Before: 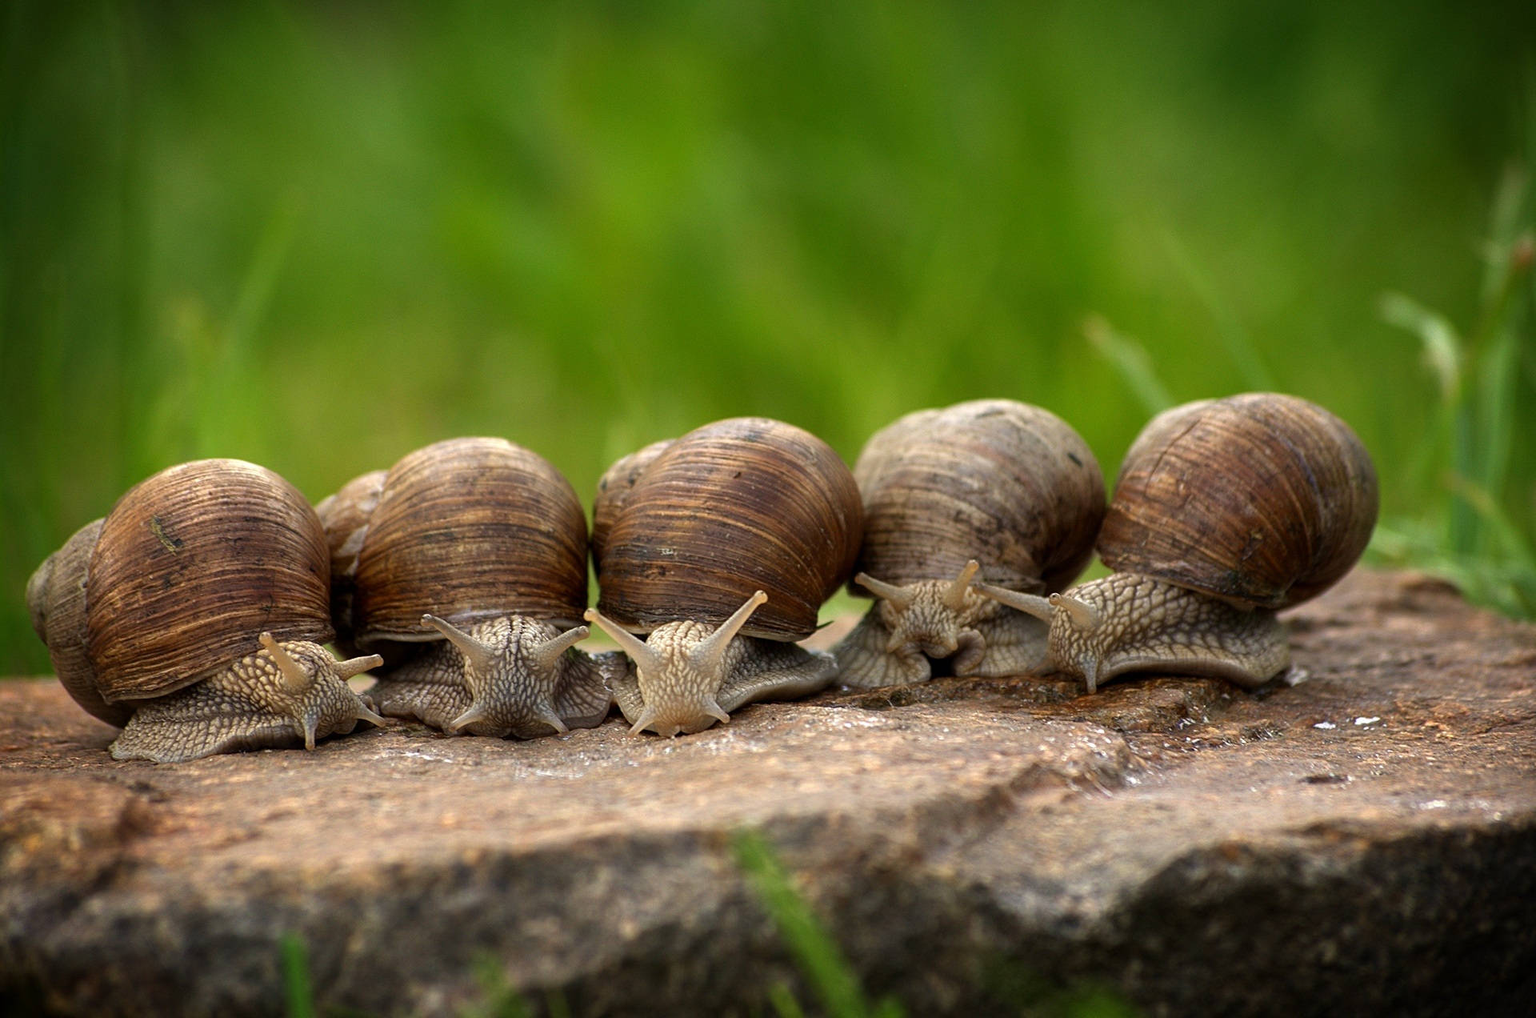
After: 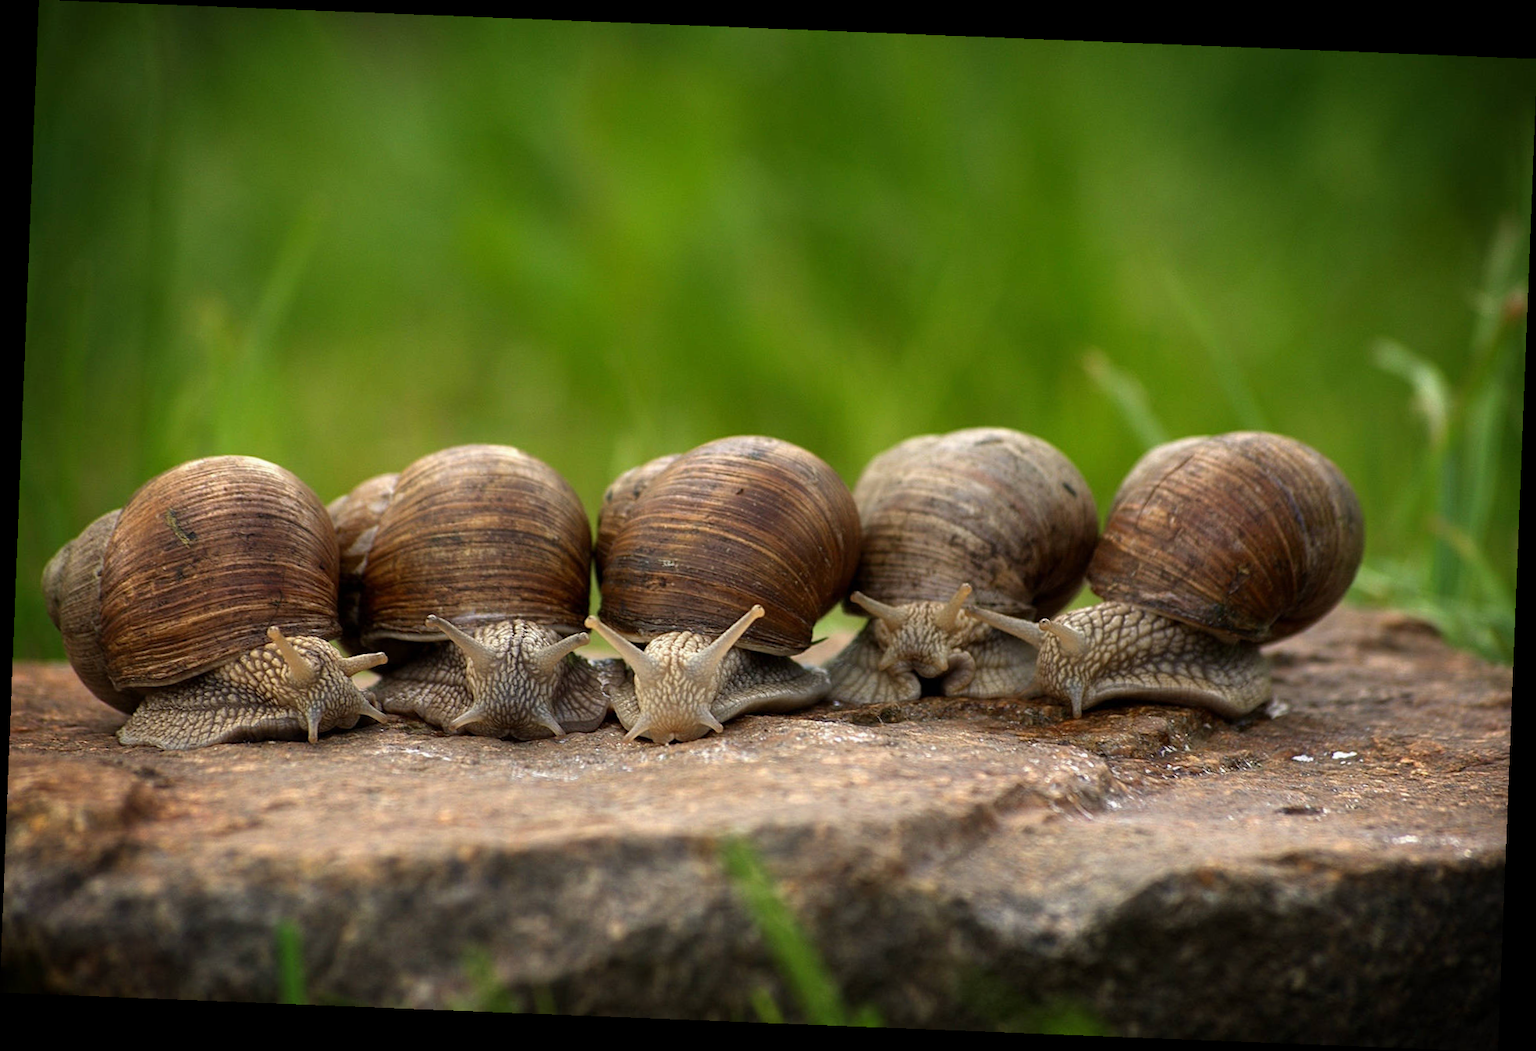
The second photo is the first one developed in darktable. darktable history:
rotate and perspective: rotation 2.27°, automatic cropping off
exposure: exposure -0.05 EV
